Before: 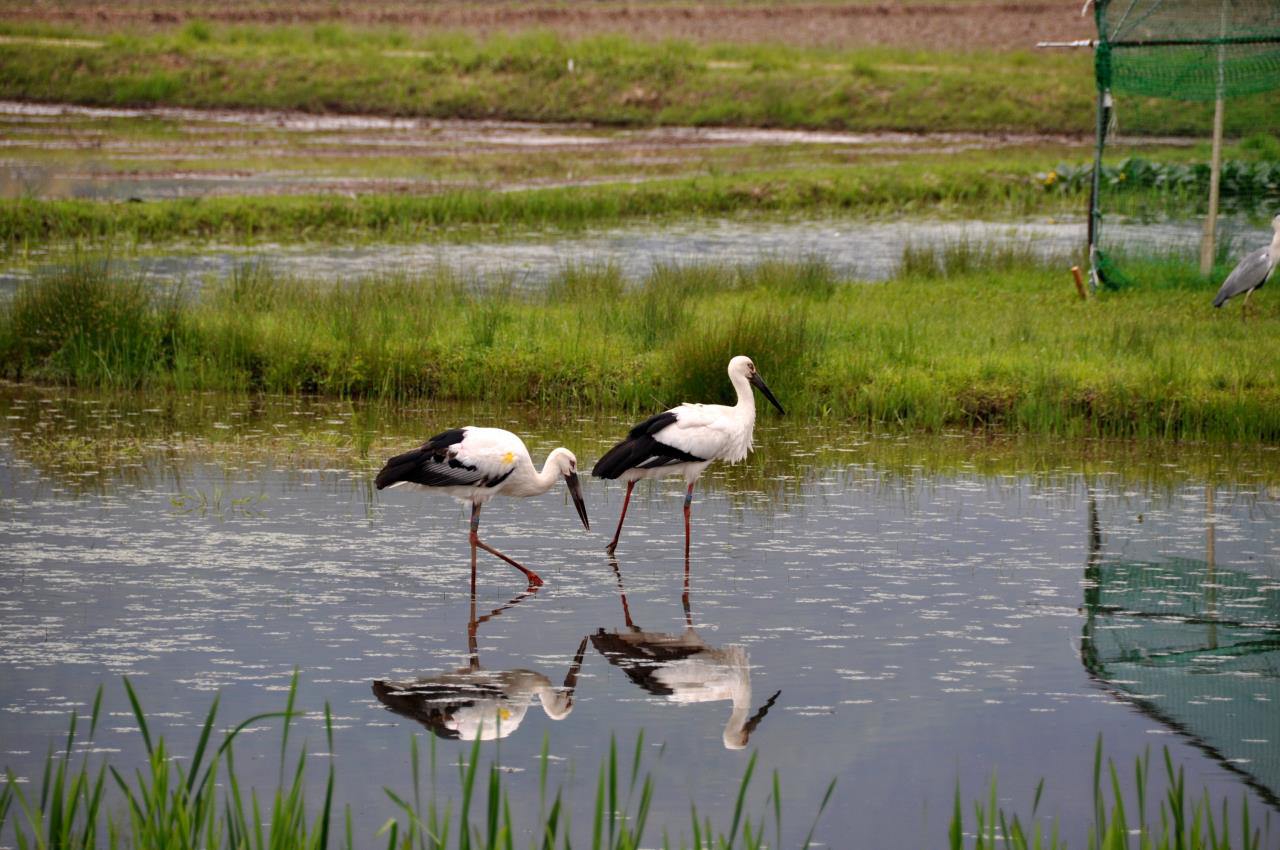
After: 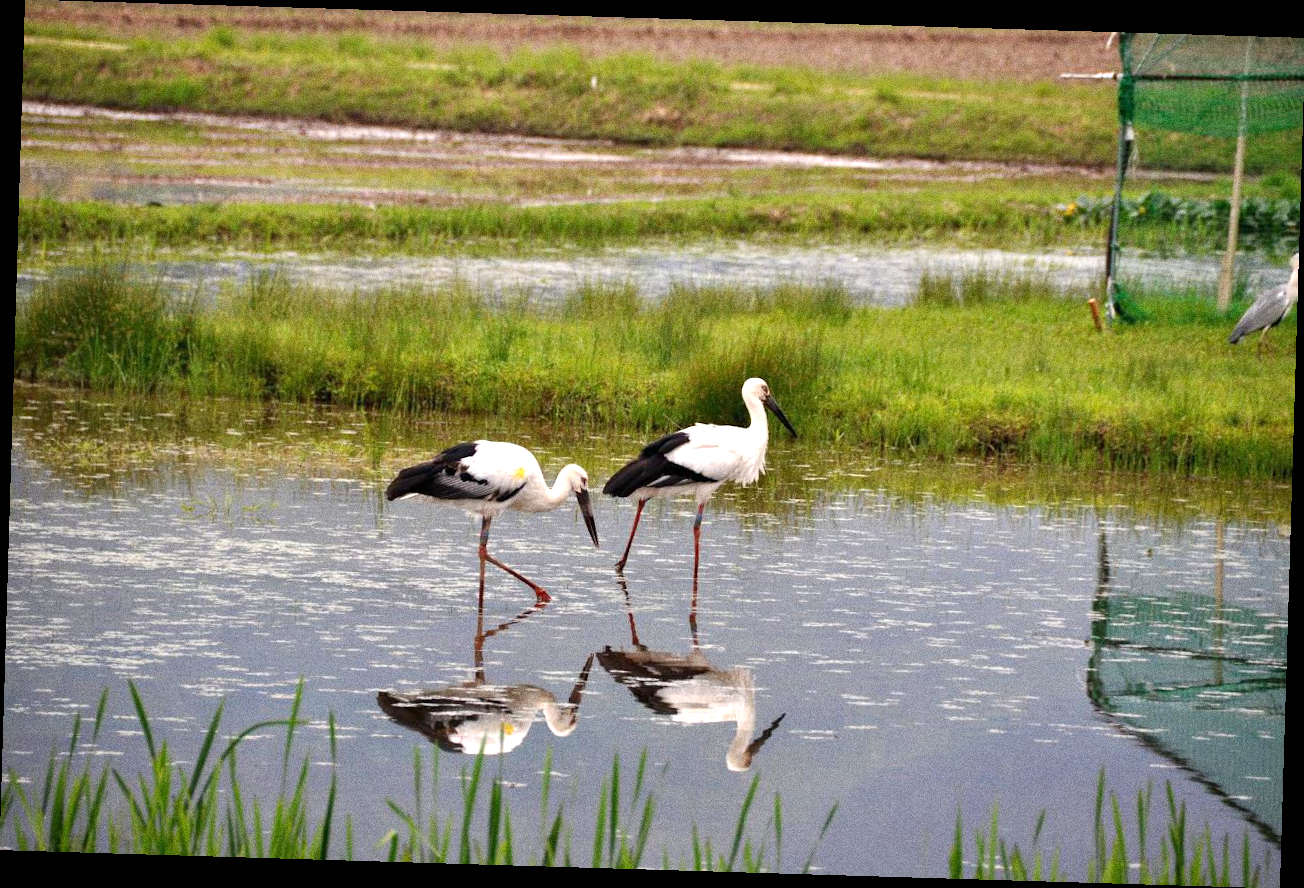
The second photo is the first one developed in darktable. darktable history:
exposure: black level correction 0, exposure 0.7 EV, compensate exposure bias true, compensate highlight preservation false
rotate and perspective: rotation 1.72°, automatic cropping off
grain: coarseness 0.09 ISO, strength 40%
